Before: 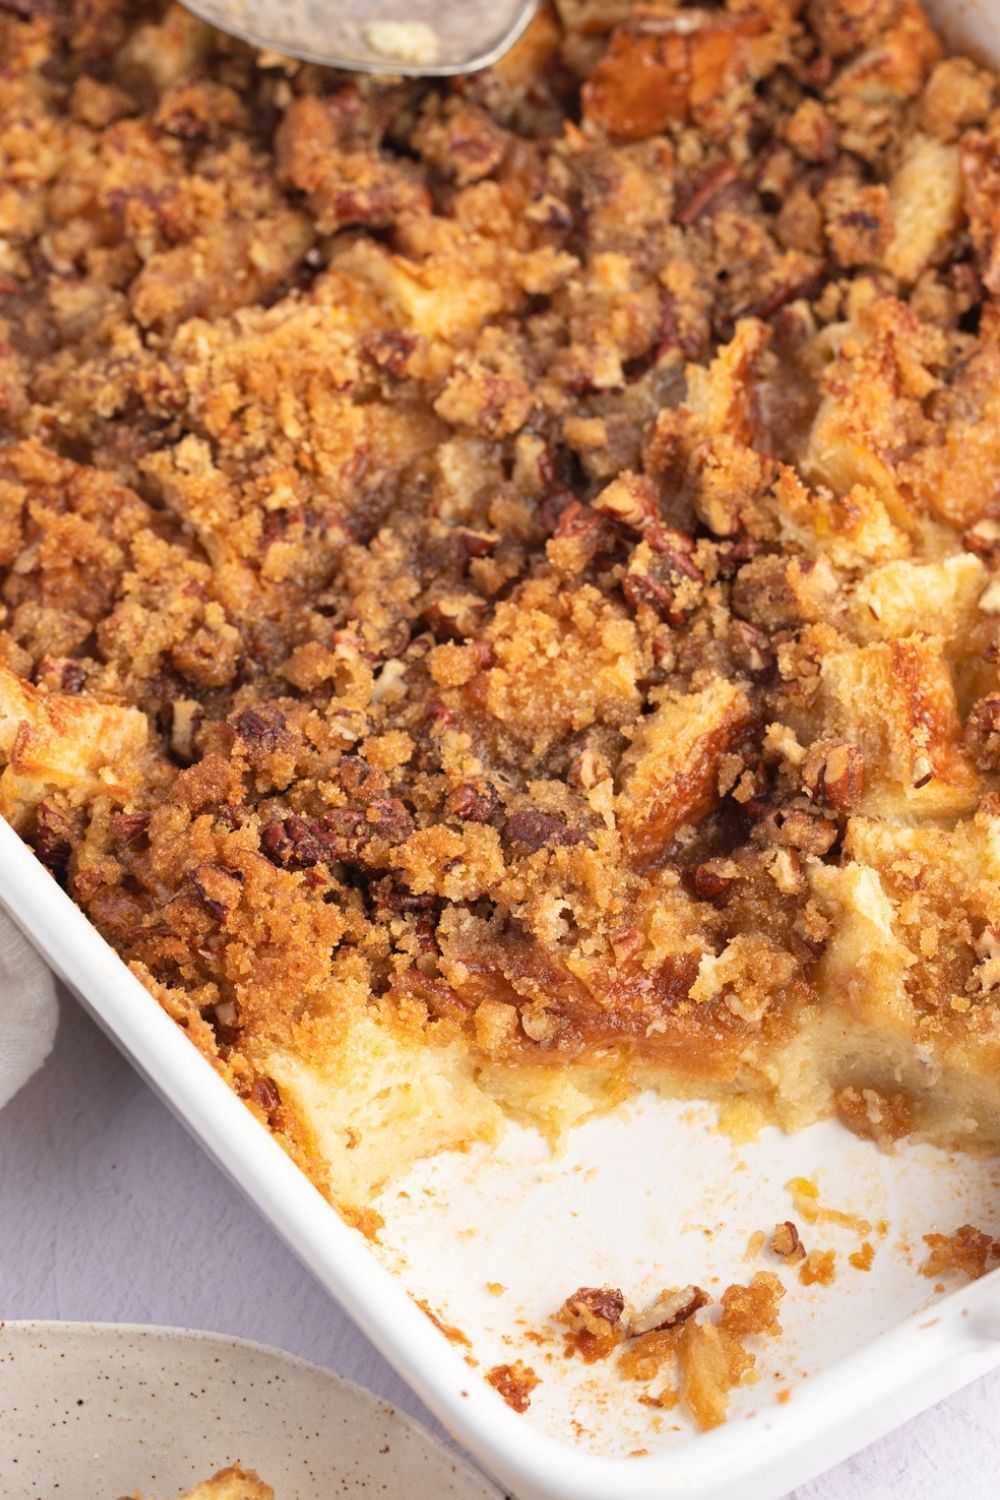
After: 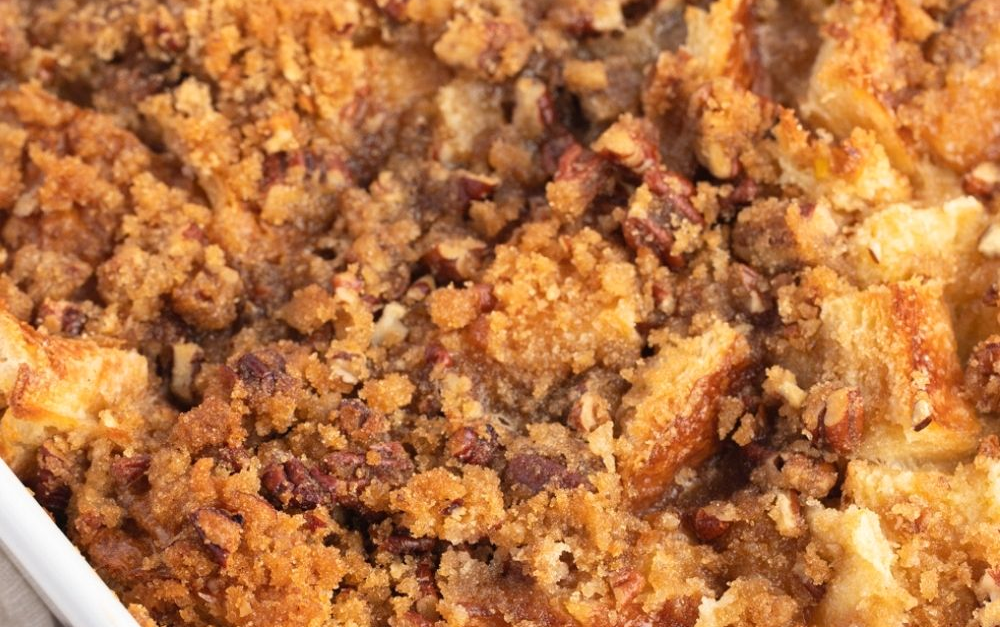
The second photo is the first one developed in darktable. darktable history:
exposure: compensate exposure bias true, compensate highlight preservation false
tone equalizer: on, module defaults
crop and rotate: top 23.84%, bottom 34.294%
